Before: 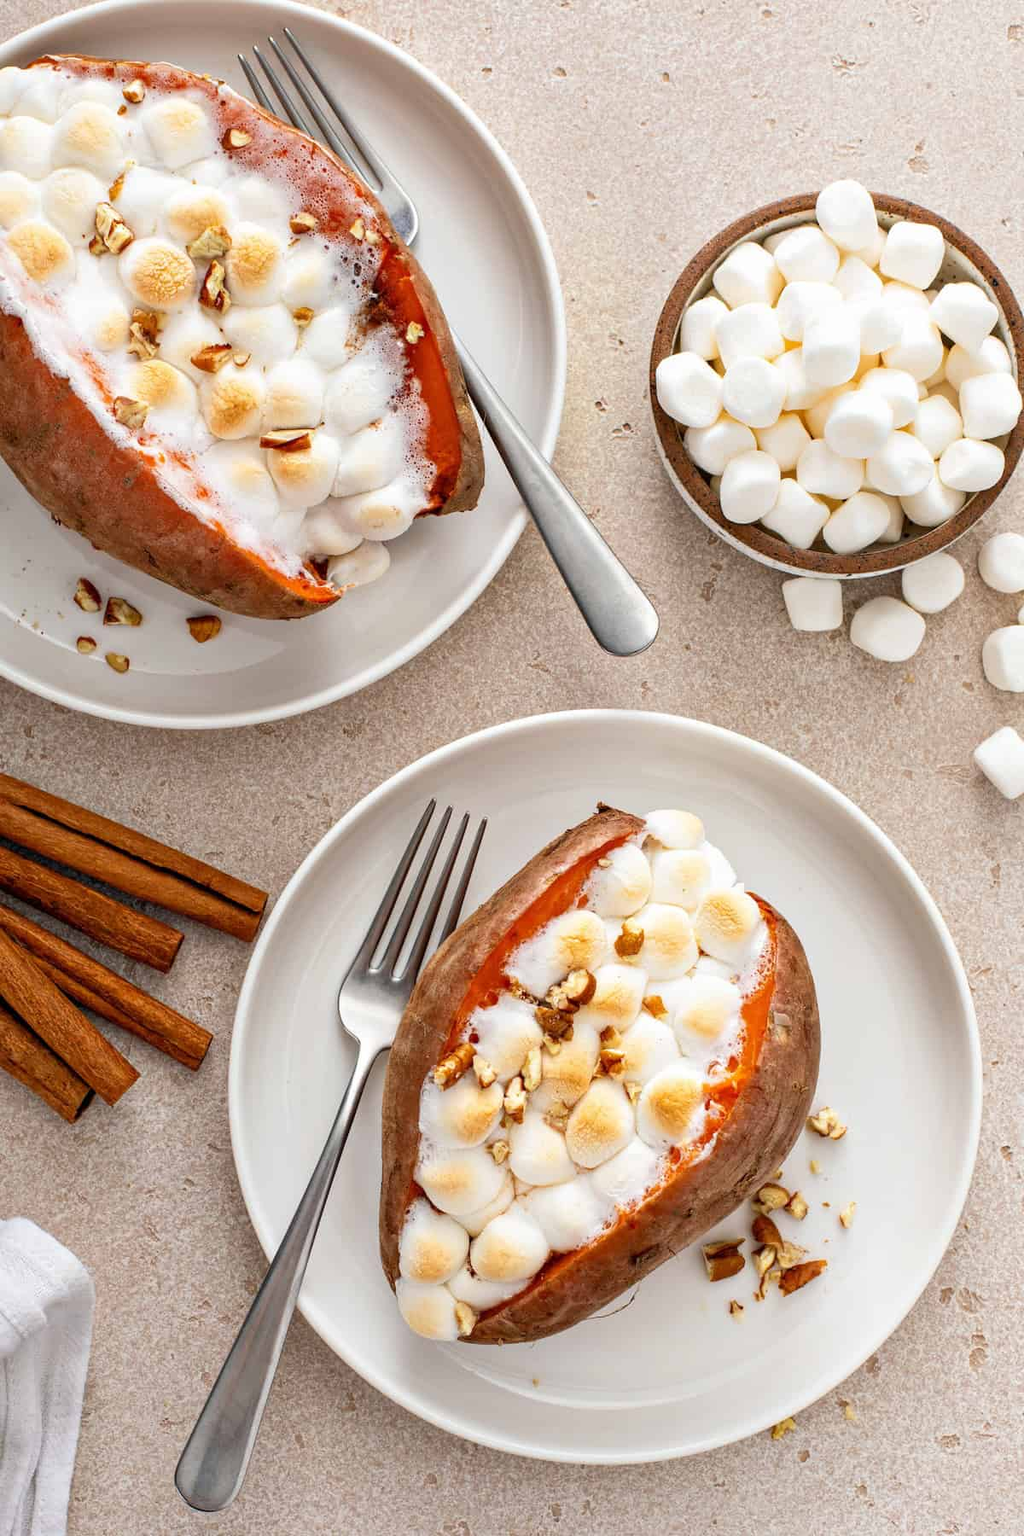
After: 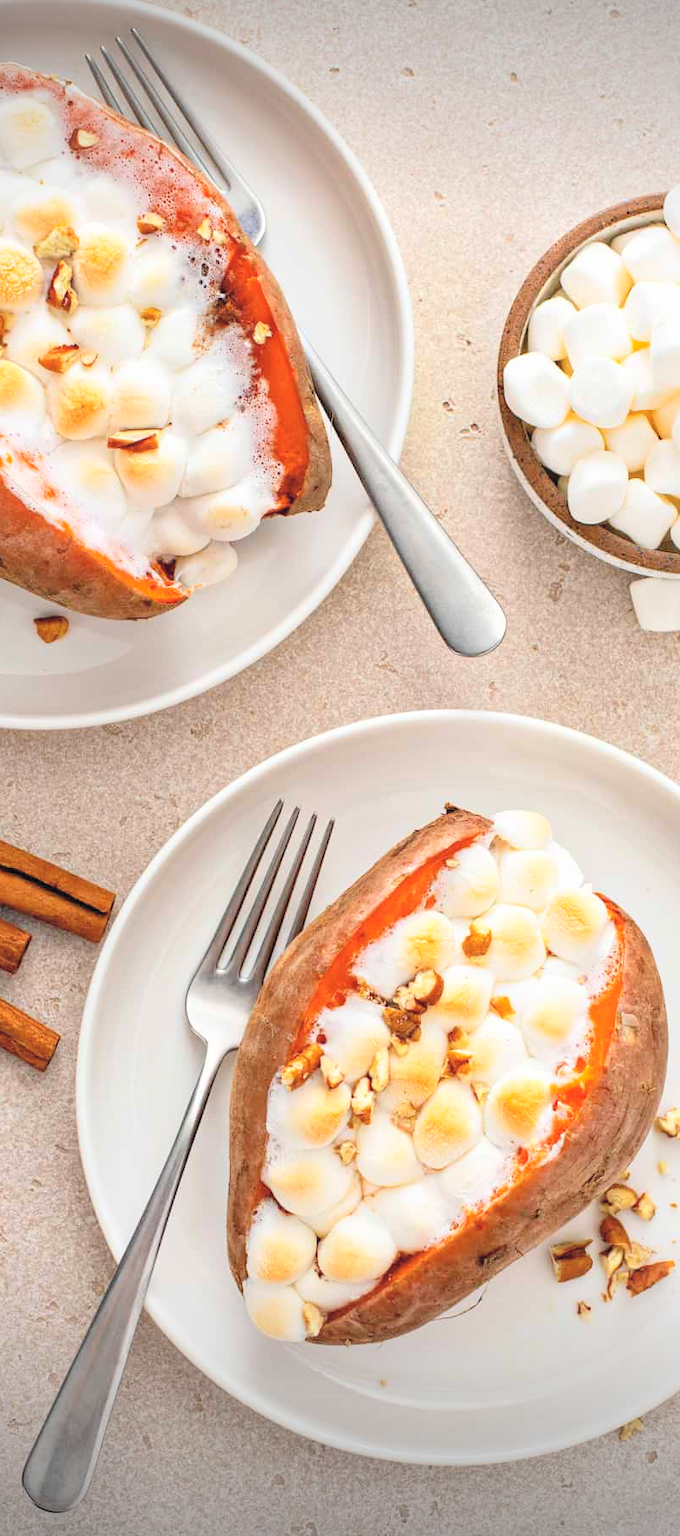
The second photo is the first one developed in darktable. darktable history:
contrast brightness saturation: contrast 0.096, brightness 0.319, saturation 0.149
vignetting: fall-off start 100.96%, center (-0.032, -0.035), width/height ratio 1.305
crop and rotate: left 14.982%, right 18.56%
